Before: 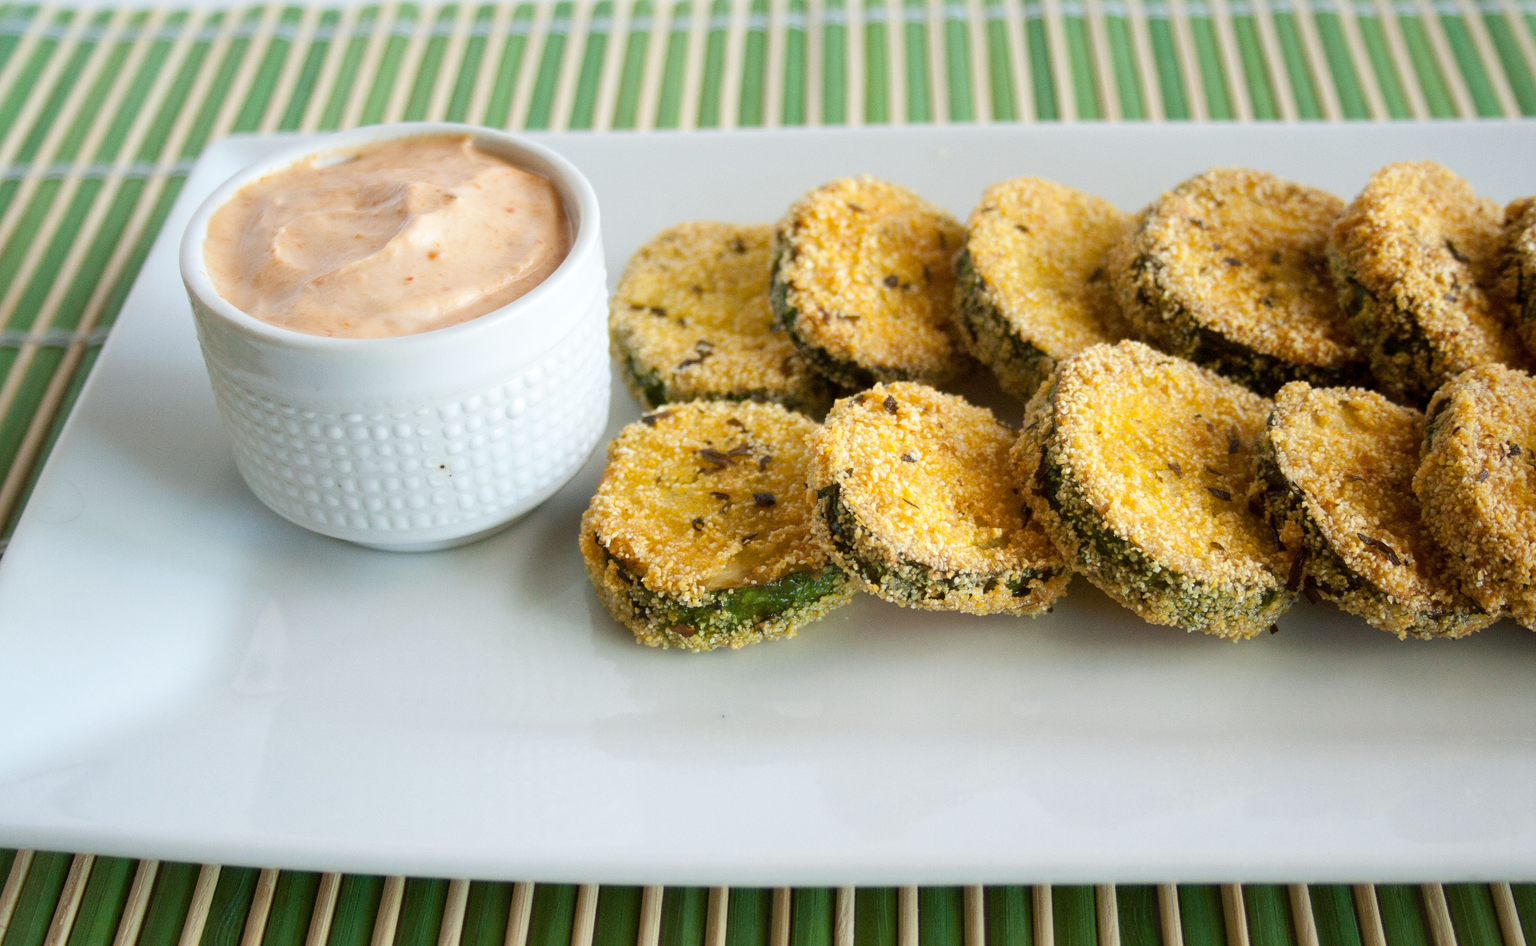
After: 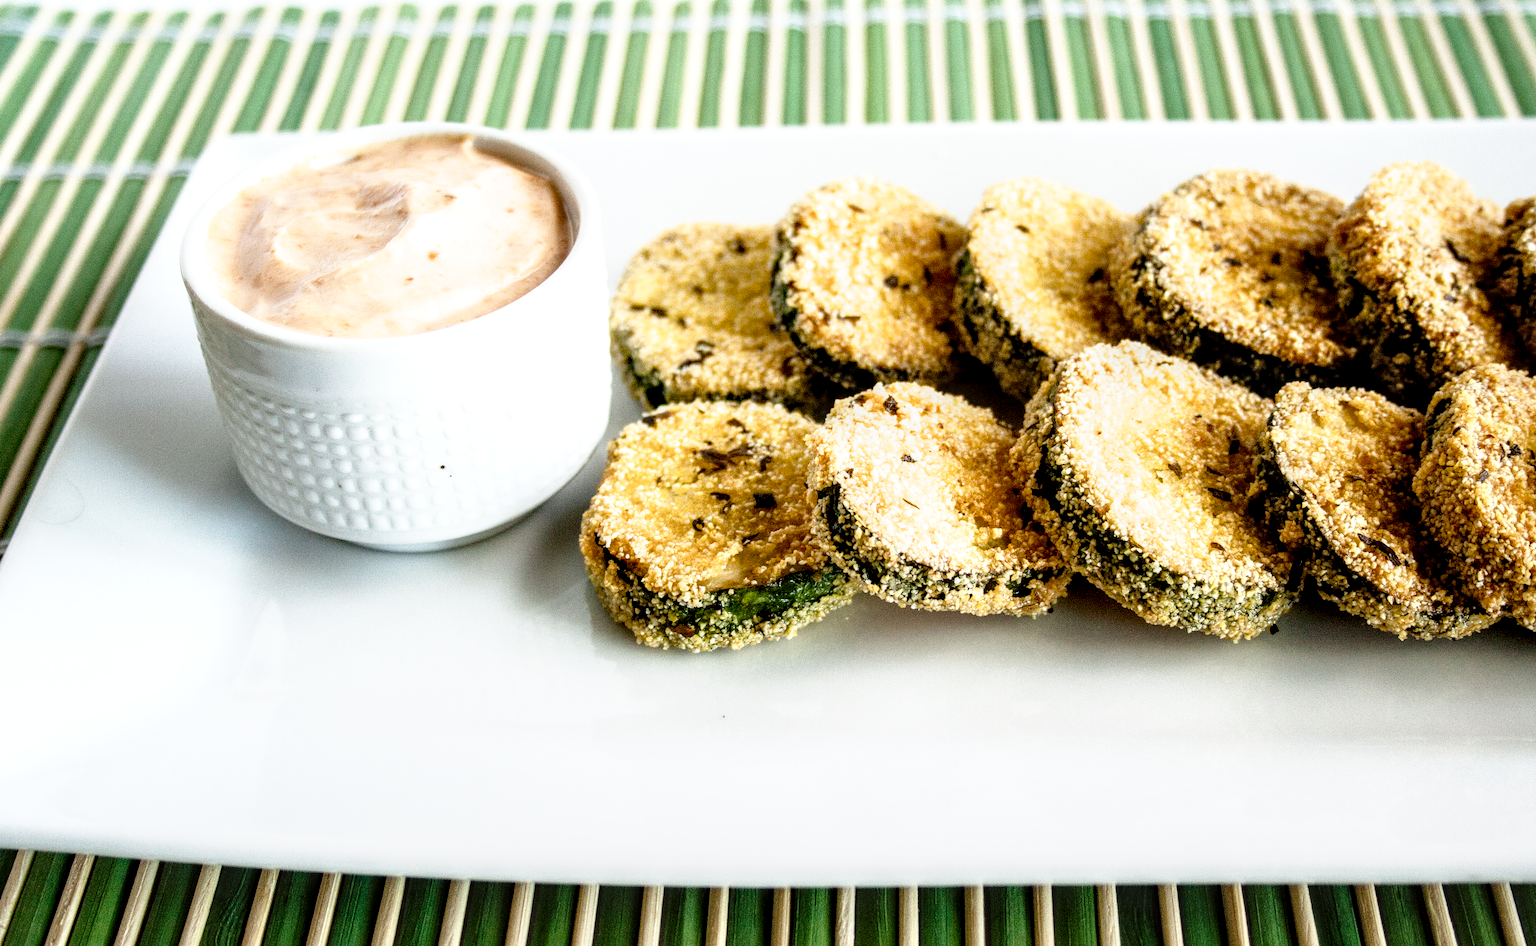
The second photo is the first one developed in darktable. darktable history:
tone curve: curves: ch0 [(0, 0.013) (0.129, 0.1) (0.327, 0.382) (0.489, 0.573) (0.66, 0.748) (0.858, 0.926) (1, 0.977)]; ch1 [(0, 0) (0.353, 0.344) (0.45, 0.46) (0.498, 0.495) (0.521, 0.506) (0.563, 0.559) (0.592, 0.585) (0.657, 0.655) (1, 1)]; ch2 [(0, 0) (0.333, 0.346) (0.375, 0.375) (0.427, 0.44) (0.5, 0.501) (0.505, 0.499) (0.528, 0.533) (0.579, 0.61) (0.612, 0.644) (0.66, 0.715) (1, 1)], preserve colors none
local contrast: detail 160%
filmic rgb: black relative exposure -9.09 EV, white relative exposure 2.3 EV, hardness 7.46
